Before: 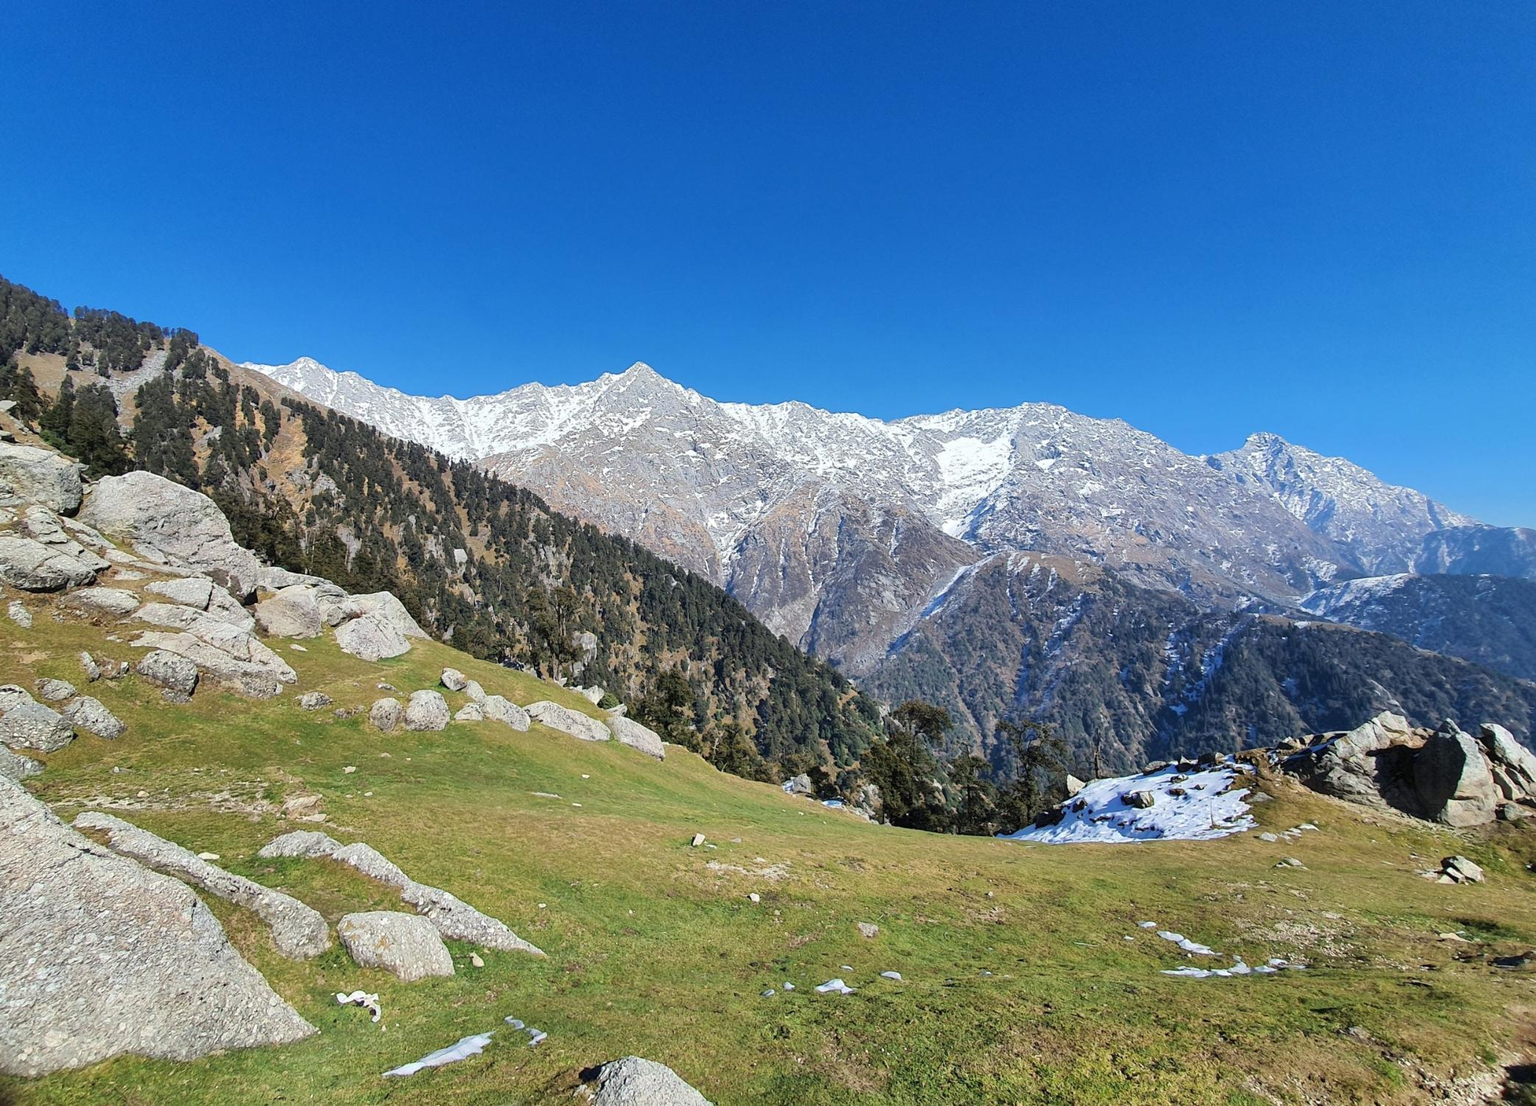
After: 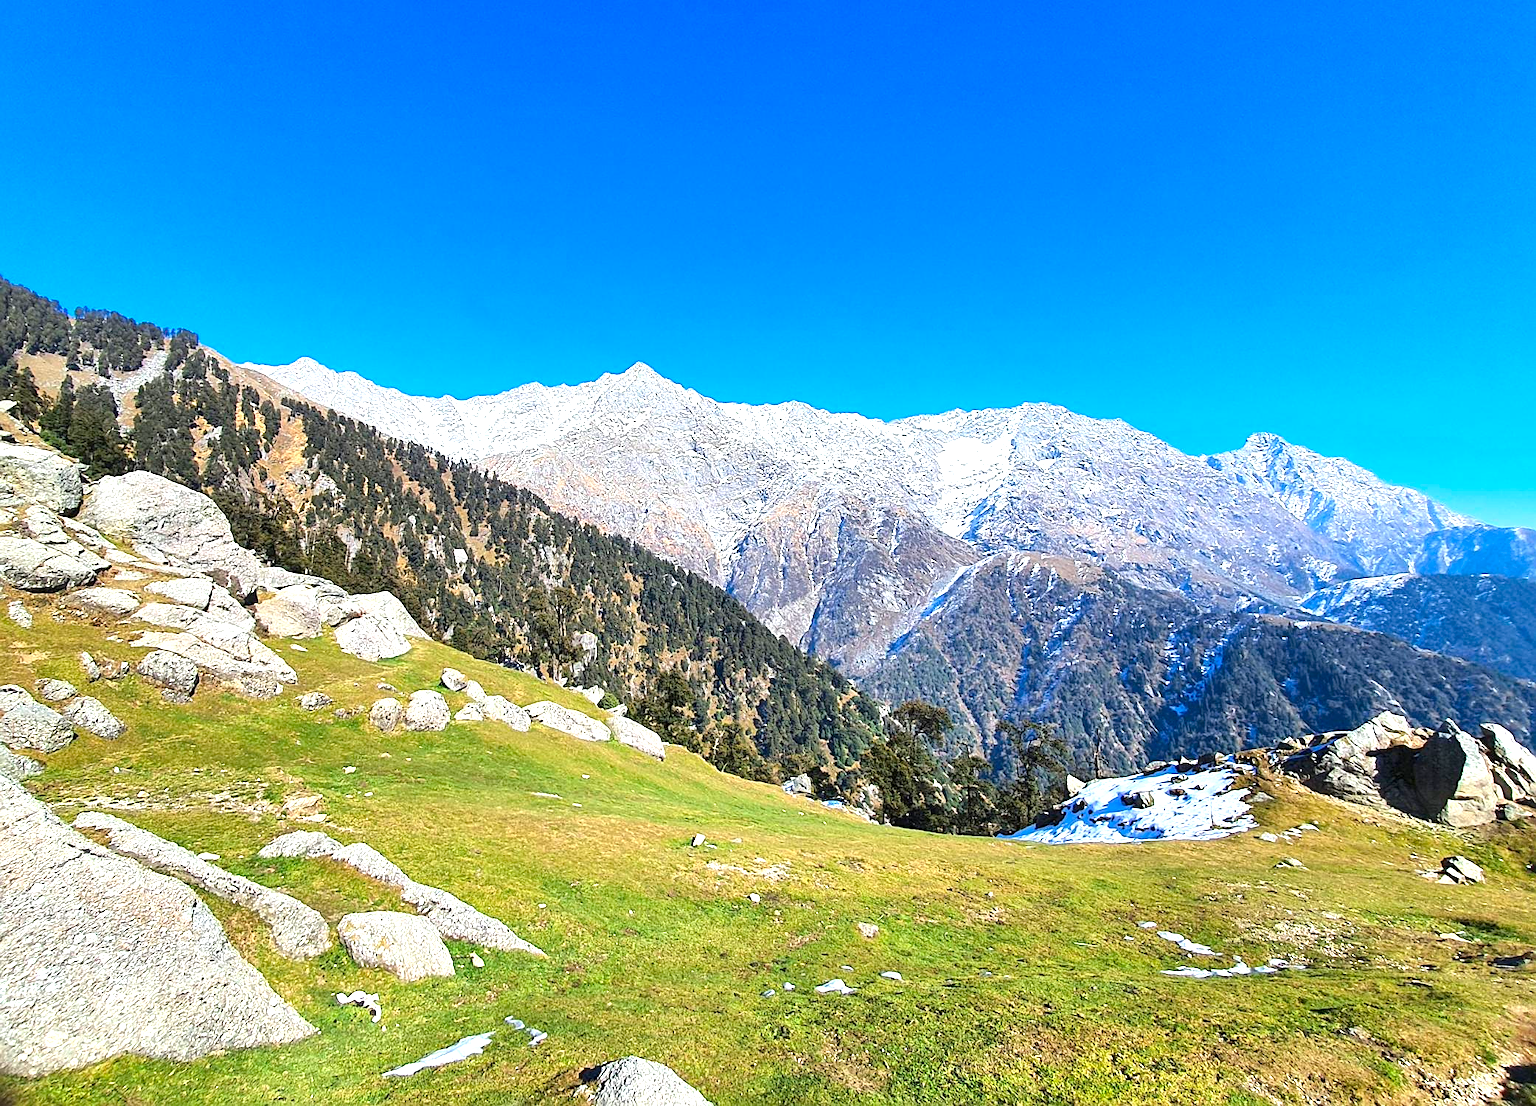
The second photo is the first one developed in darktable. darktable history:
sharpen: on, module defaults
contrast brightness saturation: brightness -0.016, saturation 0.35
exposure: black level correction 0, exposure 0.9 EV, compensate highlight preservation false
